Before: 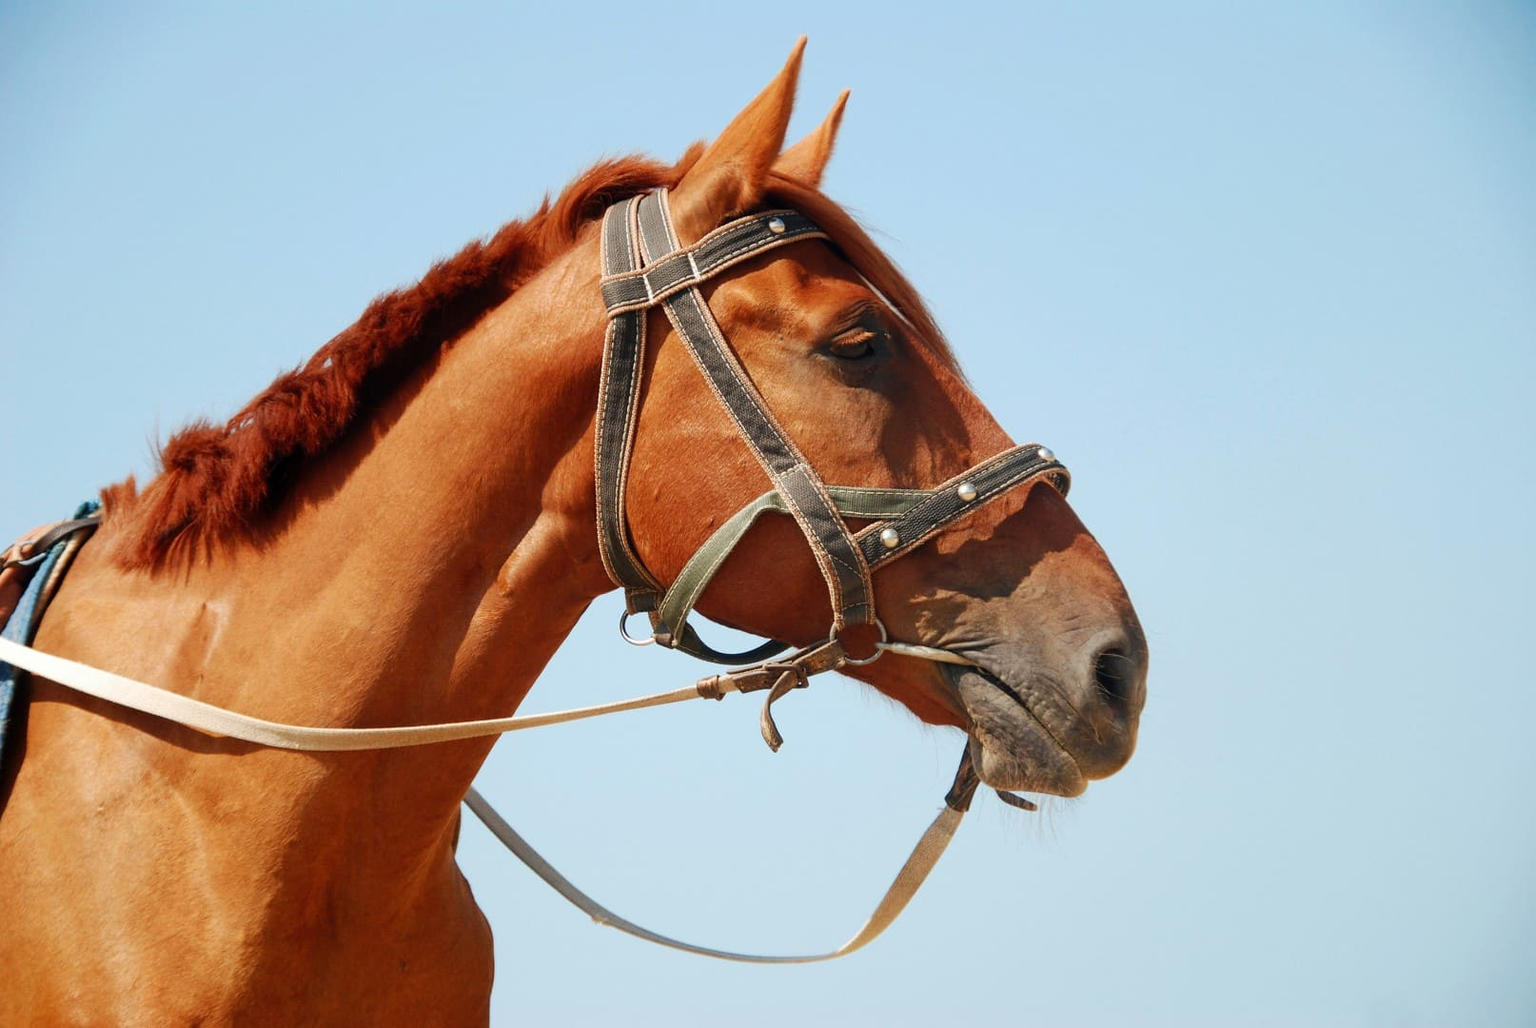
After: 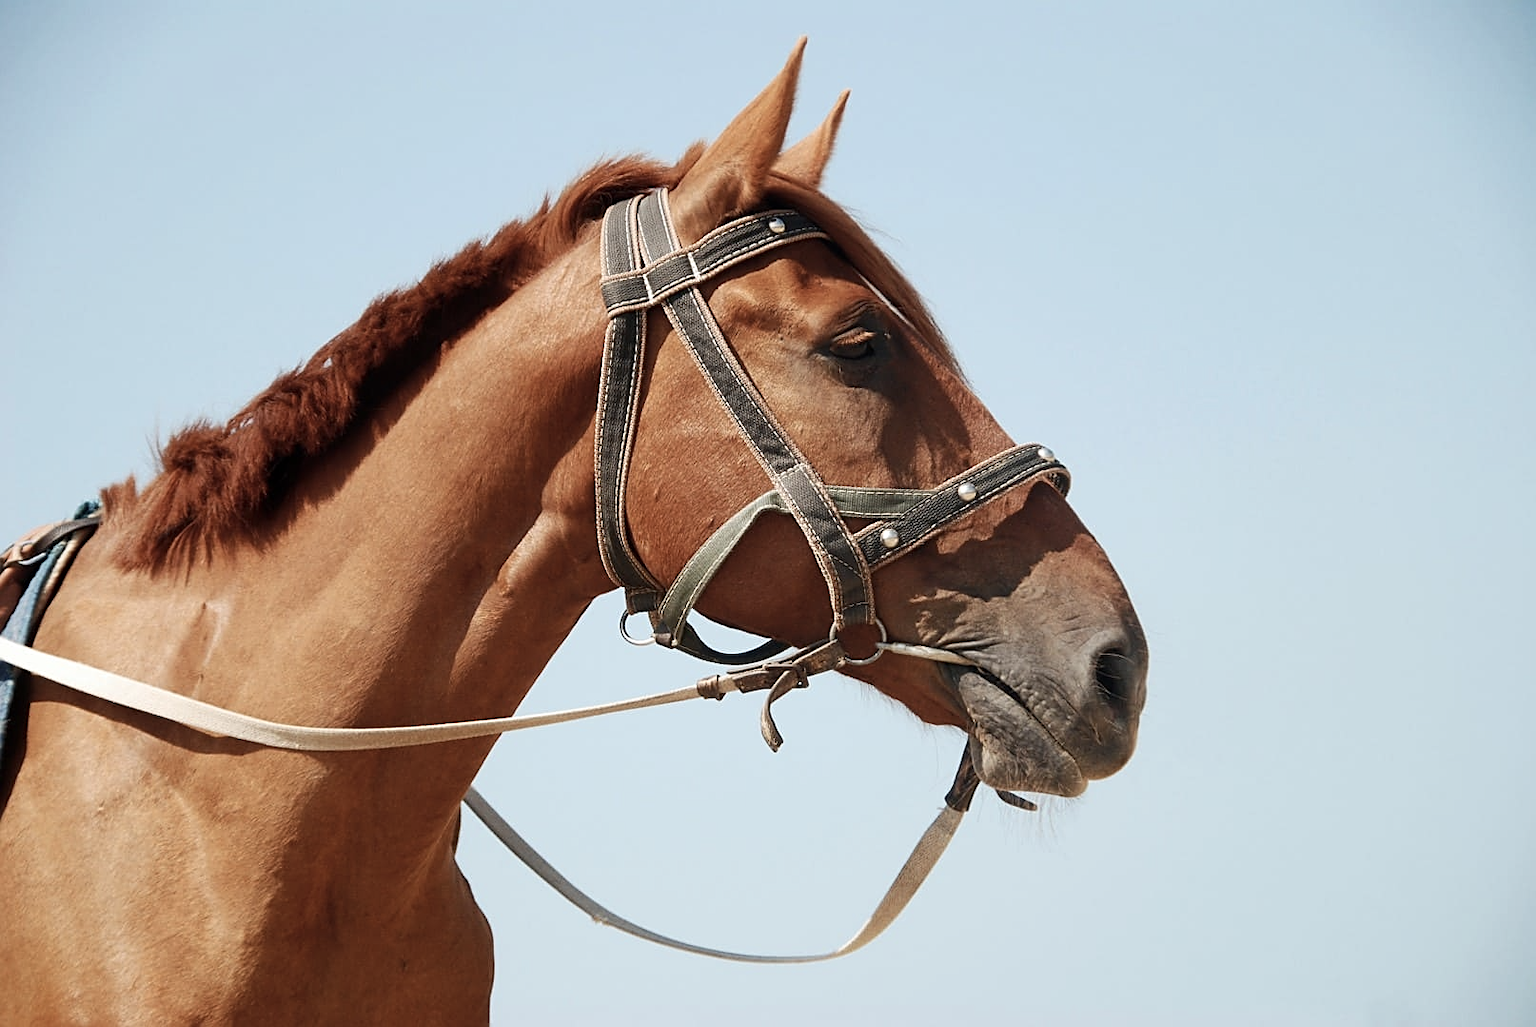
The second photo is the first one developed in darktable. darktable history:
sharpen: on, module defaults
contrast brightness saturation: contrast 0.1, saturation -0.36
